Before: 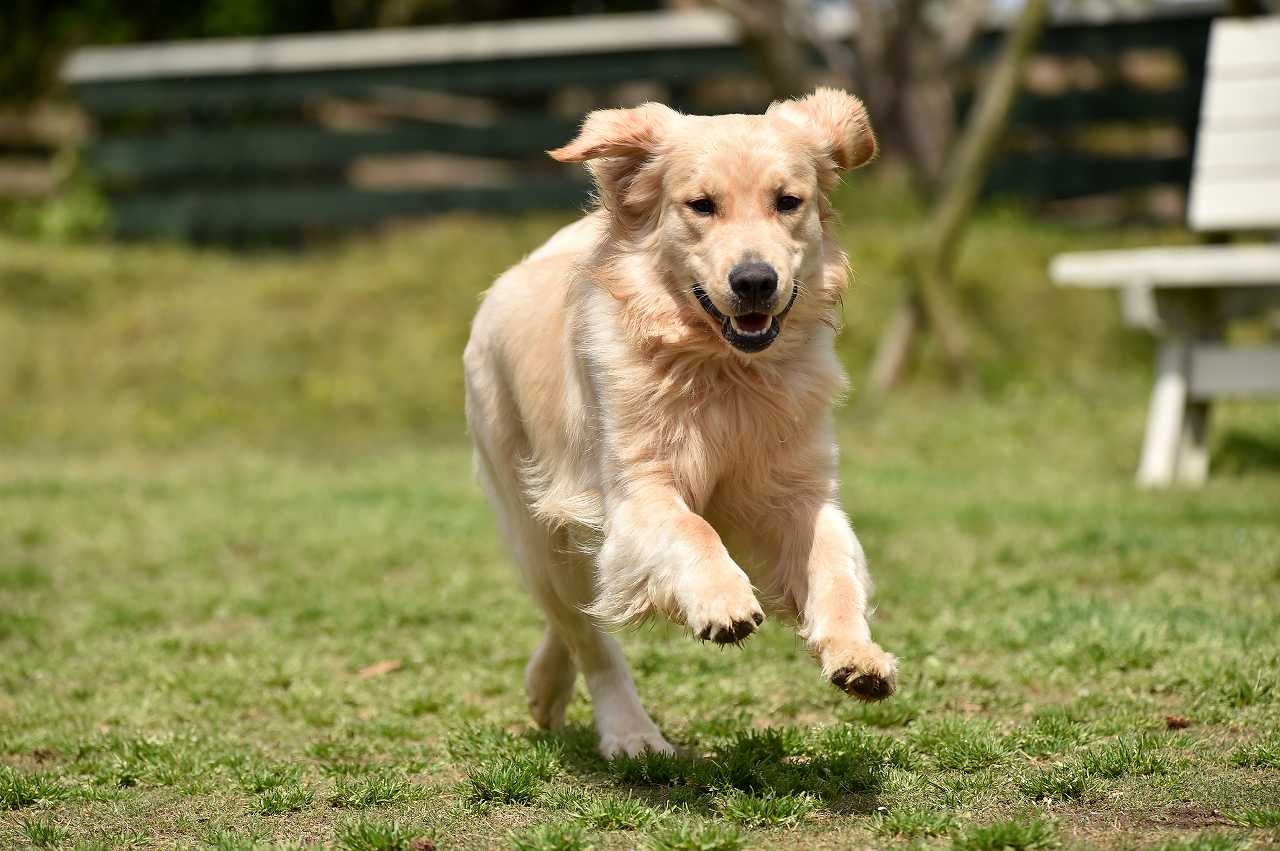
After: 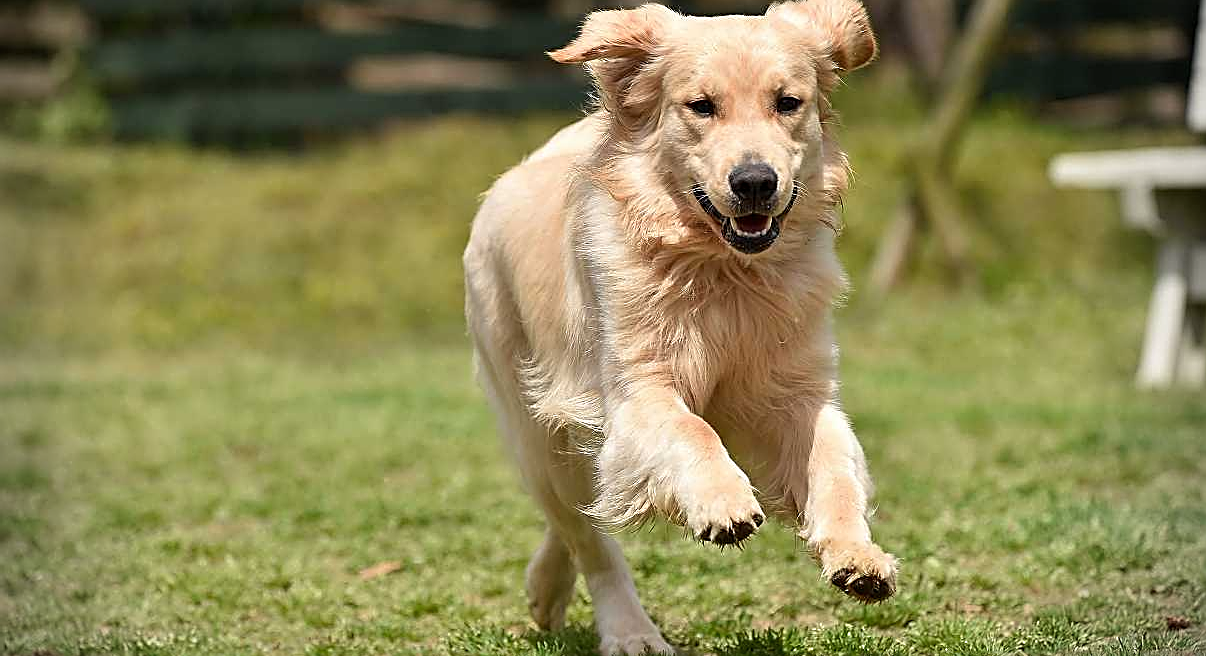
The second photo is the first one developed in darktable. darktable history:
crop and rotate: angle 0.03°, top 11.643%, right 5.651%, bottom 11.189%
vignetting: on, module defaults
sharpen: amount 1
